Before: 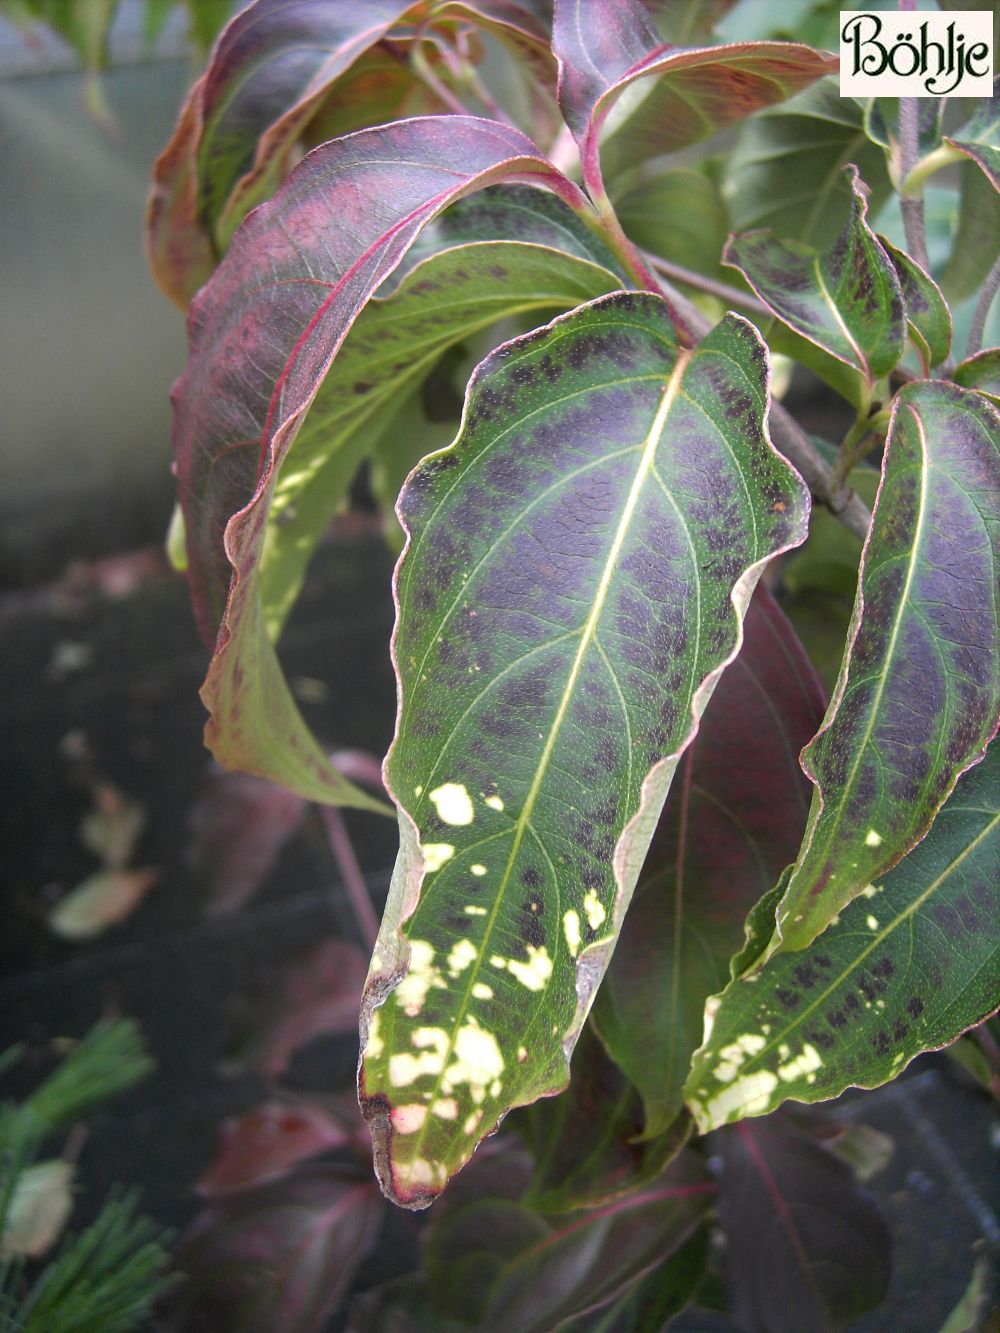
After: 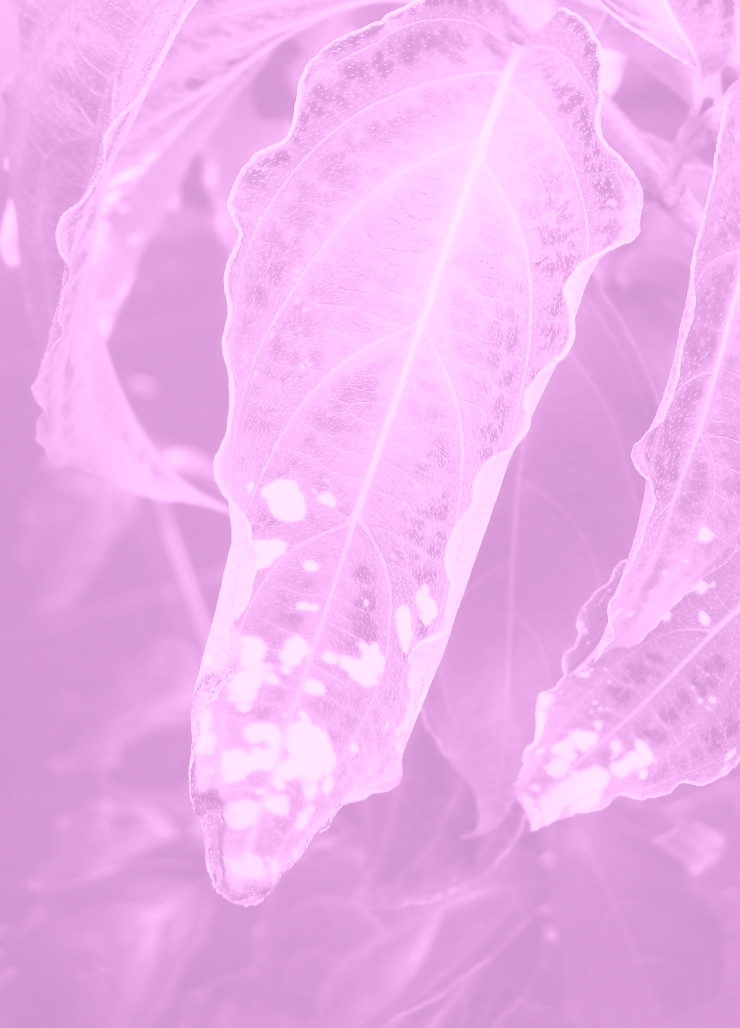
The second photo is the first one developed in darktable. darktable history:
tone curve: curves: ch0 [(0, 0) (0.003, 0.016) (0.011, 0.016) (0.025, 0.016) (0.044, 0.016) (0.069, 0.016) (0.1, 0.026) (0.136, 0.047) (0.177, 0.088) (0.224, 0.14) (0.277, 0.2) (0.335, 0.276) (0.399, 0.37) (0.468, 0.47) (0.543, 0.583) (0.623, 0.698) (0.709, 0.779) (0.801, 0.858) (0.898, 0.929) (1, 1)], preserve colors none
crop: left 16.871%, top 22.857%, right 9.116%
white balance: red 0.976, blue 1.04
colorize: hue 331.2°, saturation 75%, source mix 30.28%, lightness 70.52%, version 1
